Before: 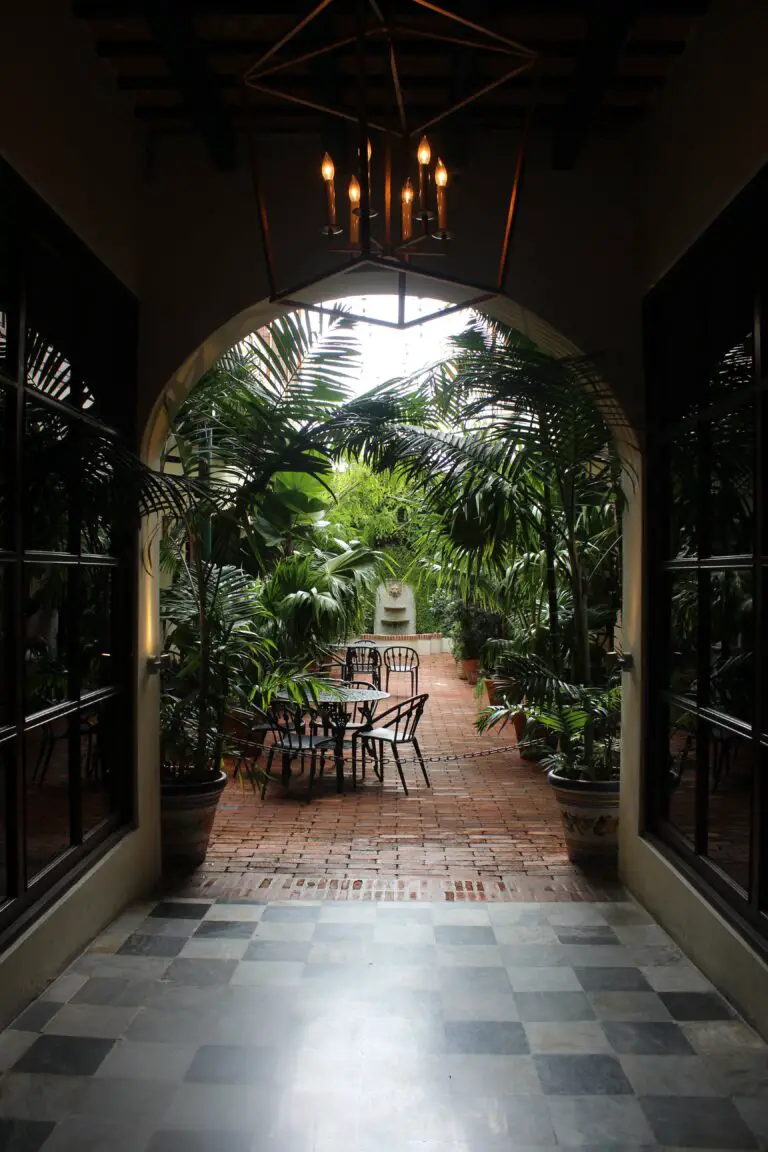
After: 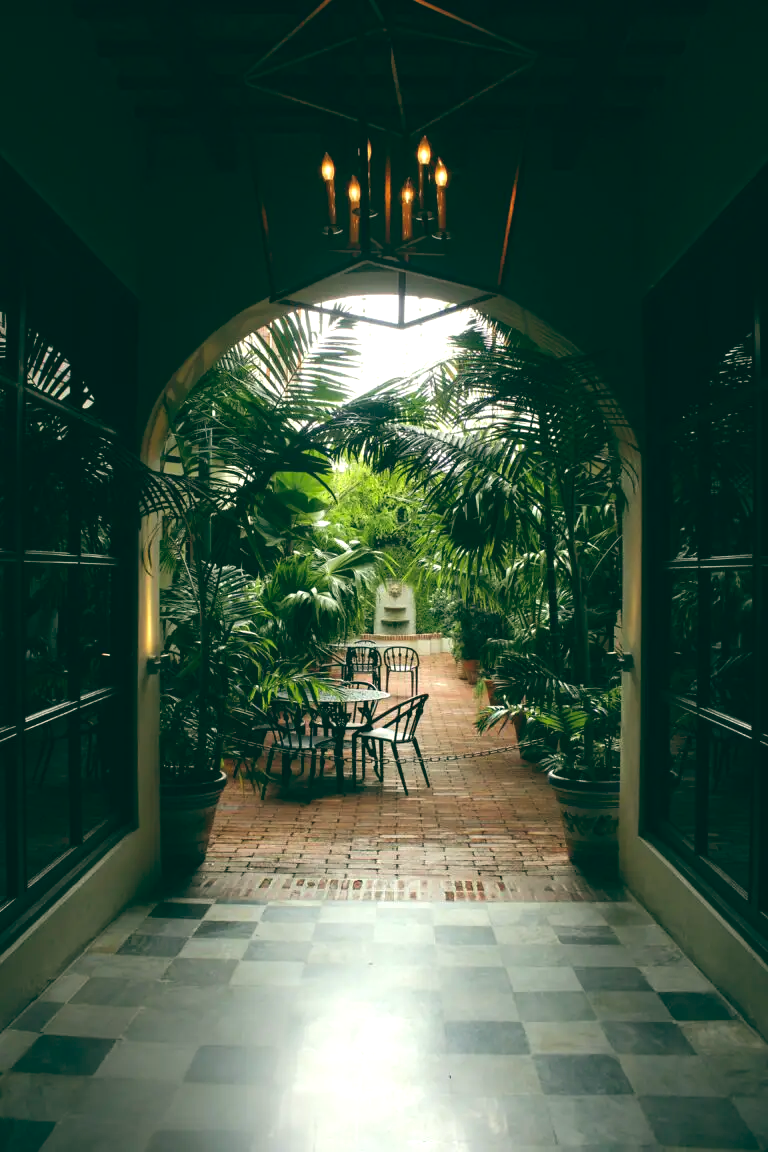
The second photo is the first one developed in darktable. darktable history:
color balance: lift [1.005, 0.99, 1.007, 1.01], gamma [1, 1.034, 1.032, 0.966], gain [0.873, 1.055, 1.067, 0.933]
exposure: exposure 0.564 EV, compensate highlight preservation false
